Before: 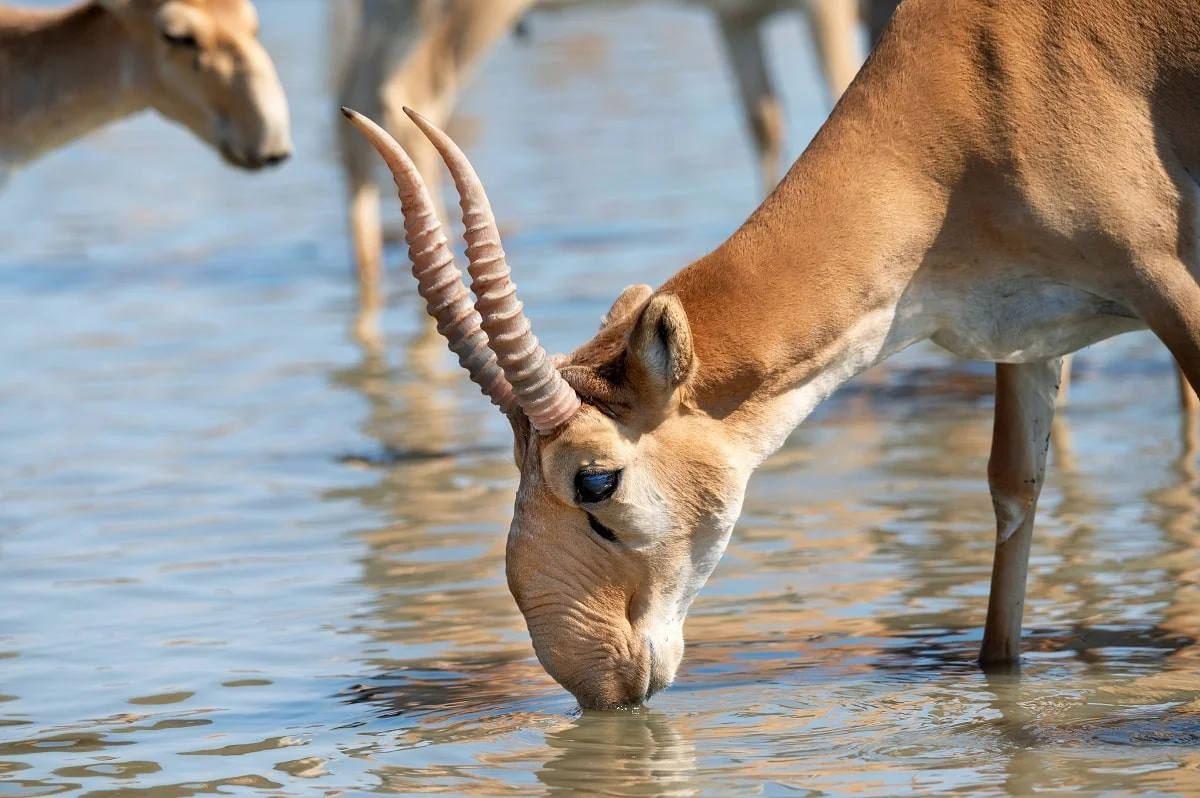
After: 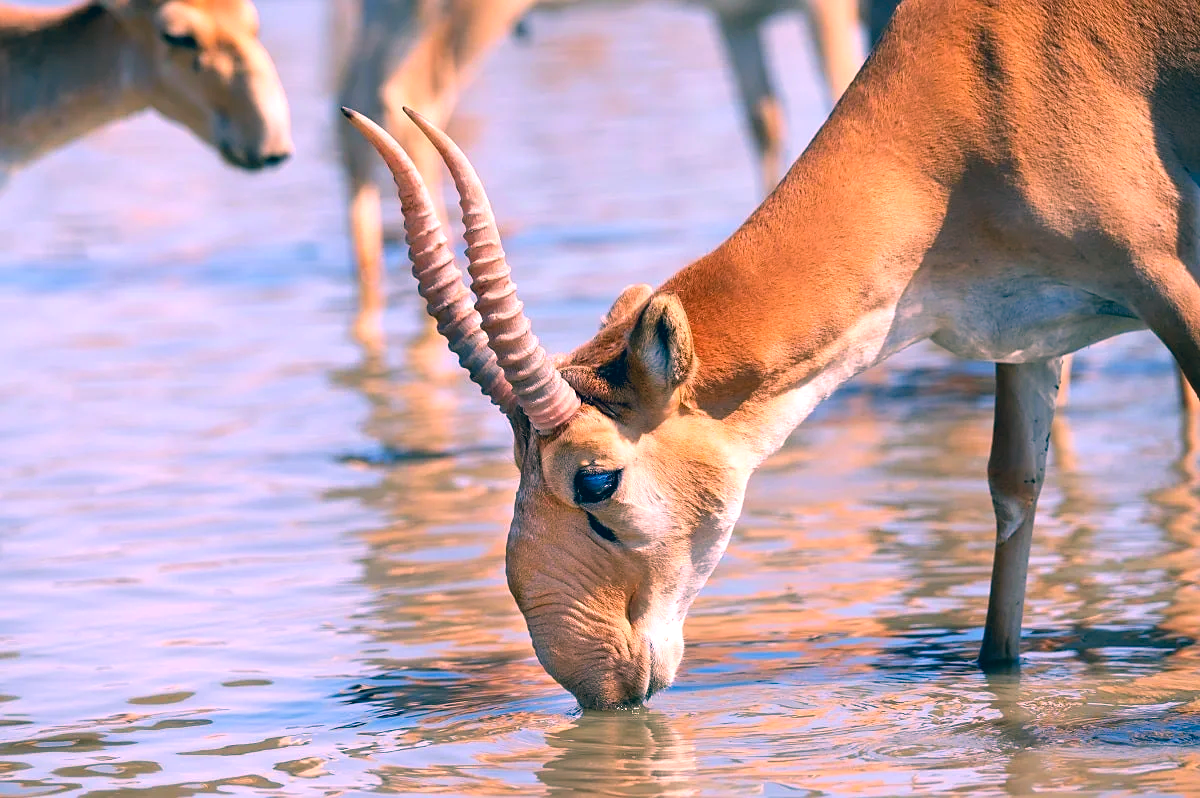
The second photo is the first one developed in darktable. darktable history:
color correction: highlights a* 17.03, highlights b* 0.205, shadows a* -15.38, shadows b* -14.56, saturation 1.5
exposure: exposure 0.4 EV, compensate highlight preservation false
contrast brightness saturation: saturation -0.1
sharpen: amount 0.2
